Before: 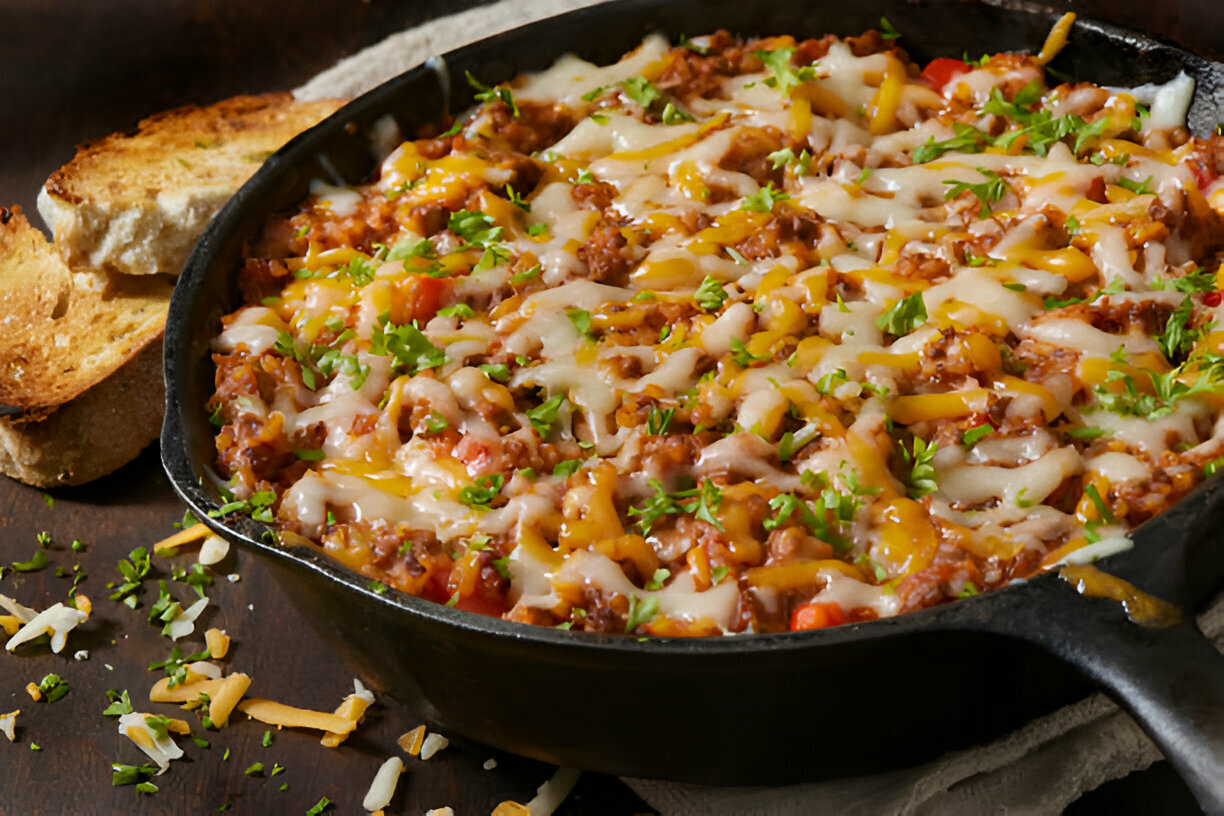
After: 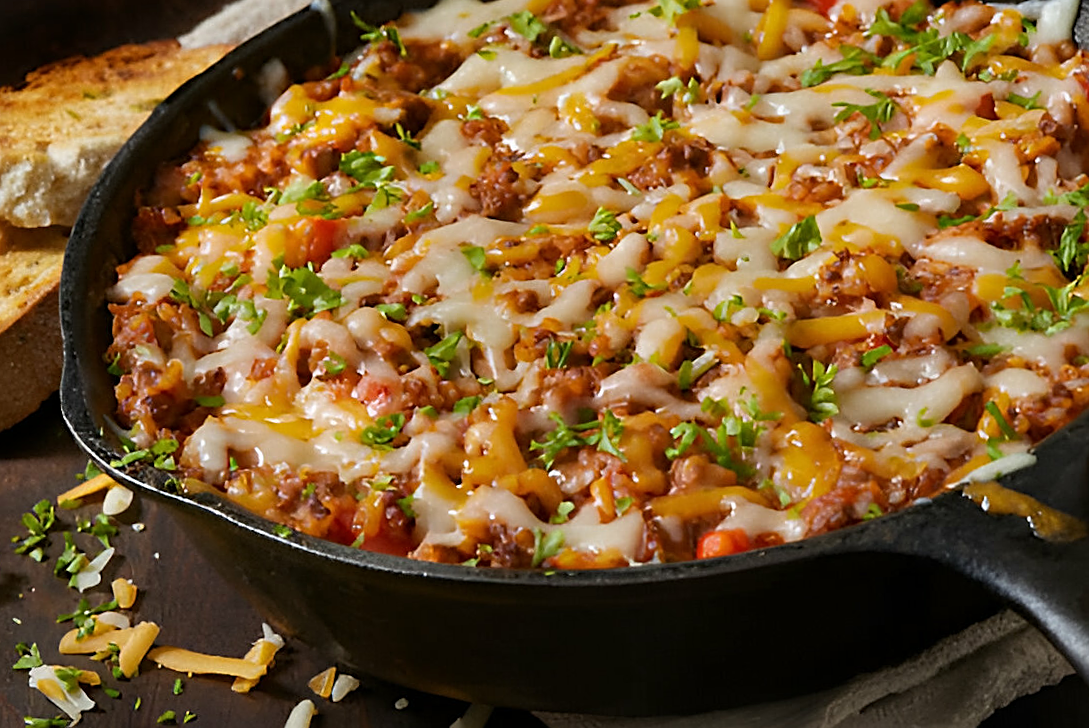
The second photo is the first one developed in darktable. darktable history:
sharpen: on, module defaults
crop and rotate: angle 2.16°, left 6.009%, top 5.681%
